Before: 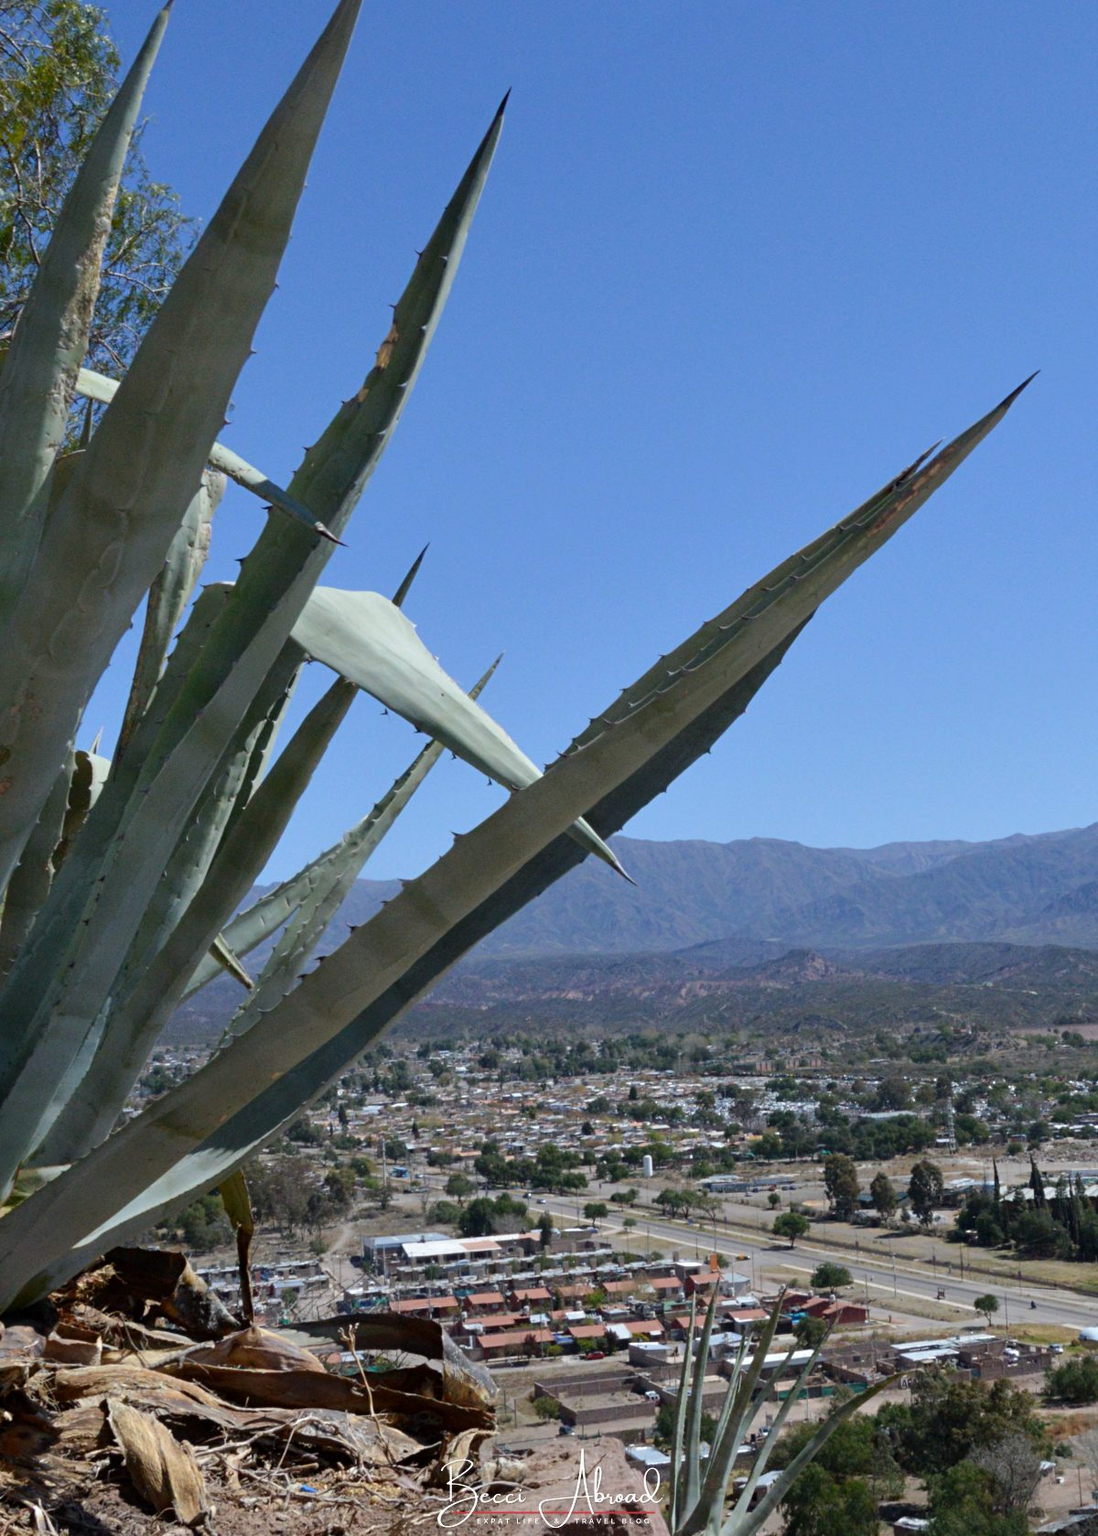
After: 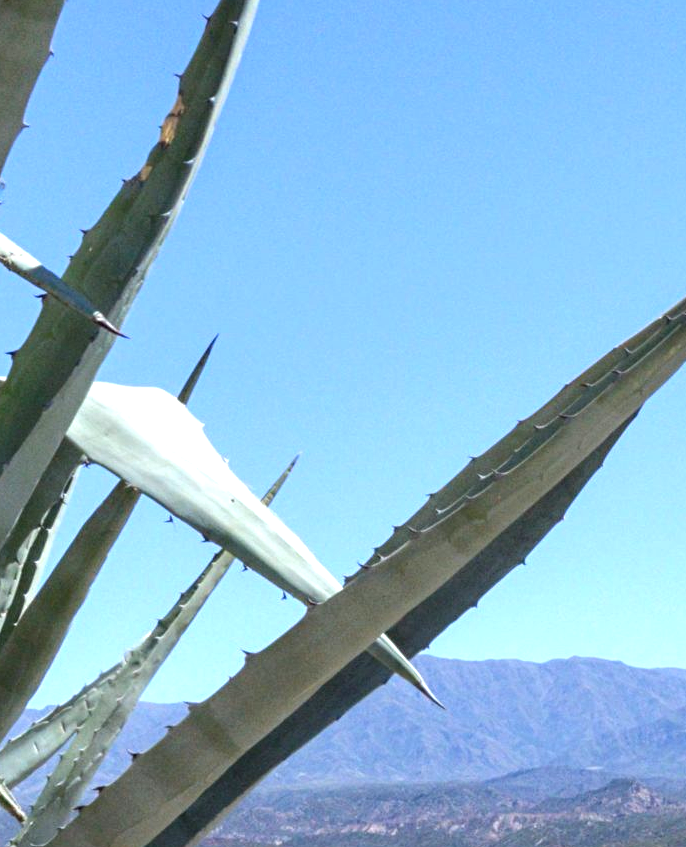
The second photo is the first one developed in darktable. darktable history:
crop: left 20.932%, top 15.471%, right 21.848%, bottom 34.081%
local contrast: on, module defaults
exposure: exposure 1.061 EV, compensate highlight preservation false
white balance: red 0.988, blue 1.017
